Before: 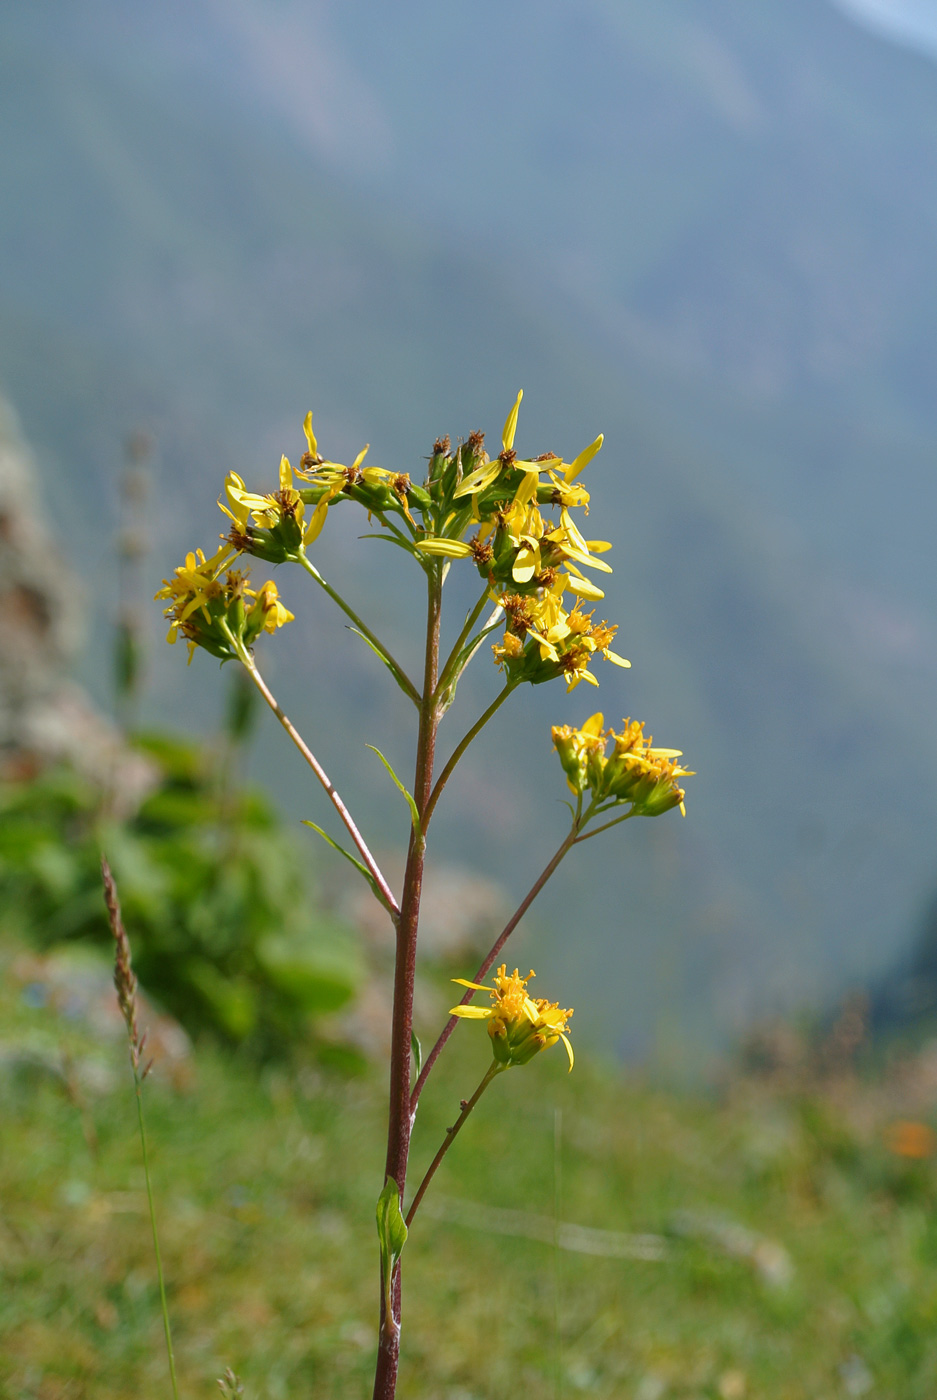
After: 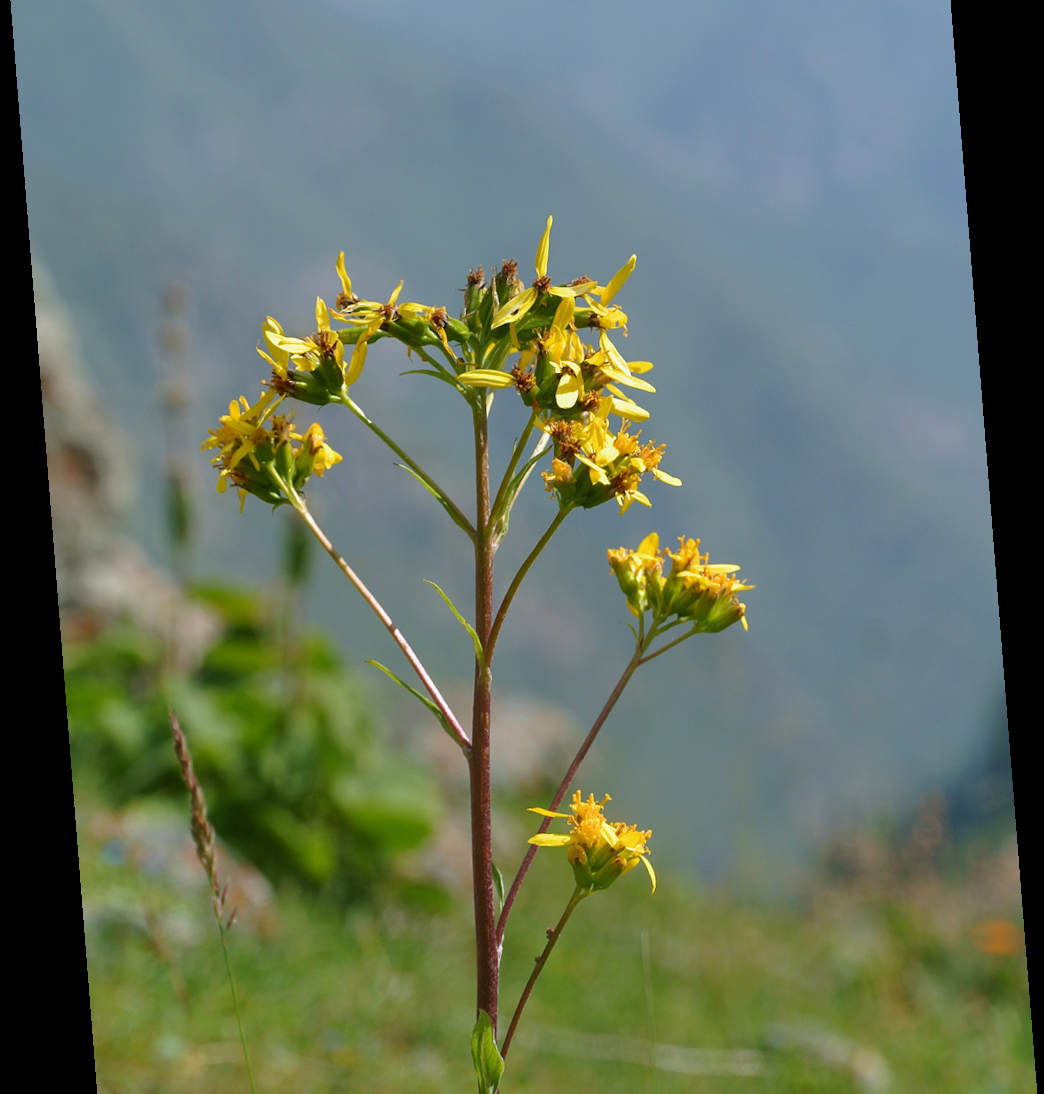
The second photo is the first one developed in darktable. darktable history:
crop: top 13.819%, bottom 11.169%
rotate and perspective: rotation -4.2°, shear 0.006, automatic cropping off
